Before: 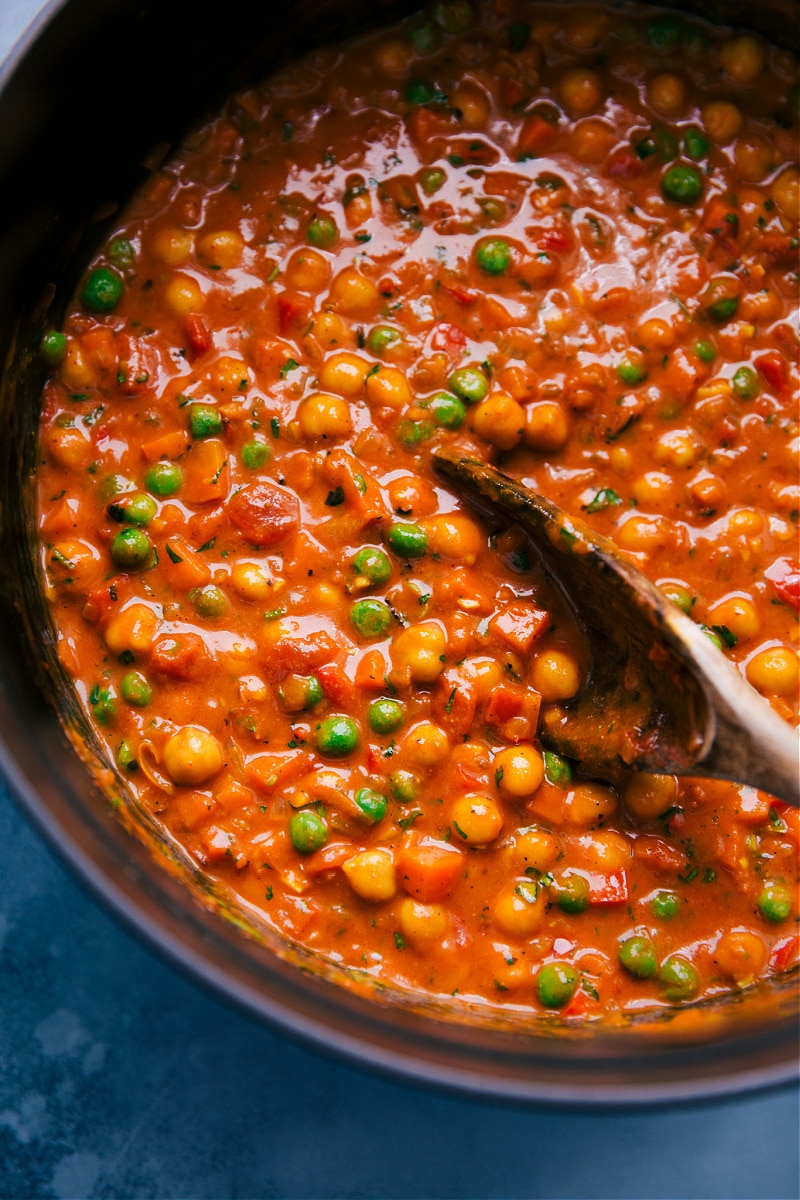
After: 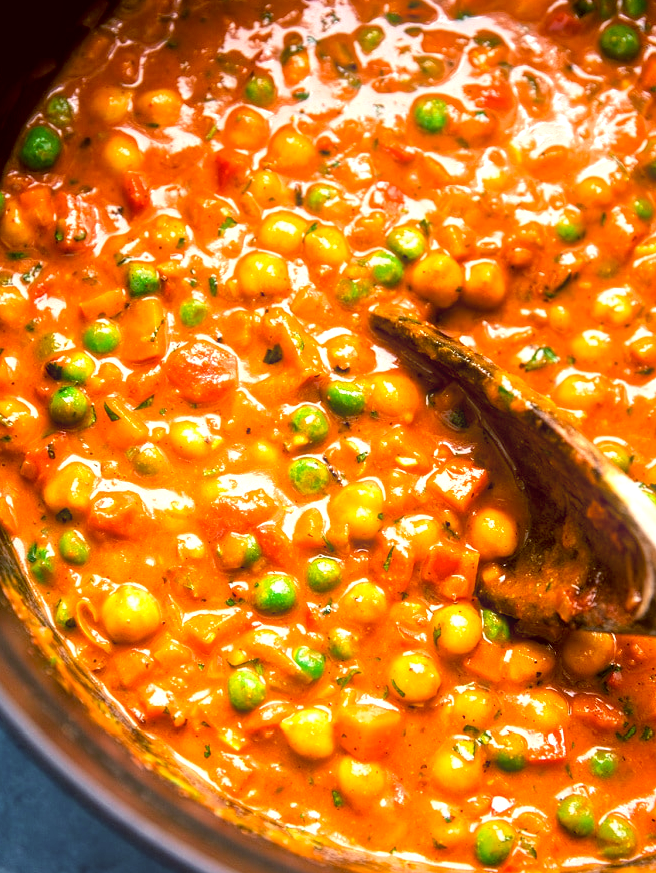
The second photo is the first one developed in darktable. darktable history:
crop: left 7.856%, top 11.836%, right 10.12%, bottom 15.387%
white balance: emerald 1
color balance: lift [1.001, 1.007, 1, 0.993], gamma [1.023, 1.026, 1.01, 0.974], gain [0.964, 1.059, 1.073, 0.927]
local contrast: on, module defaults
bloom: size 9%, threshold 100%, strength 7%
exposure: black level correction 0.001, exposure 1 EV, compensate highlight preservation false
